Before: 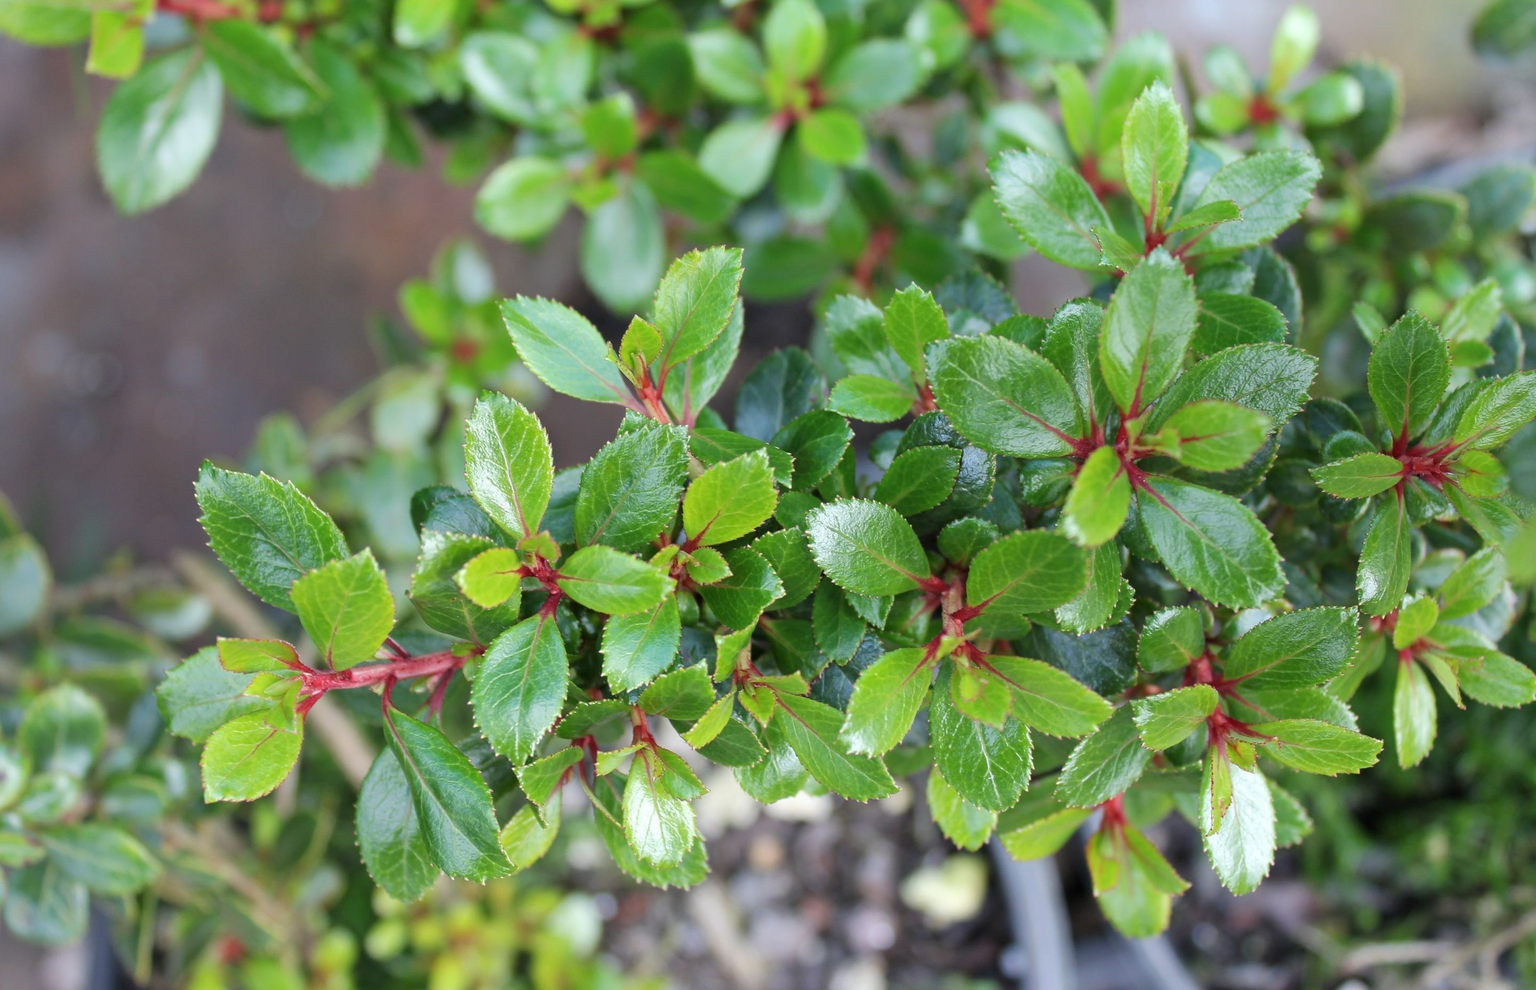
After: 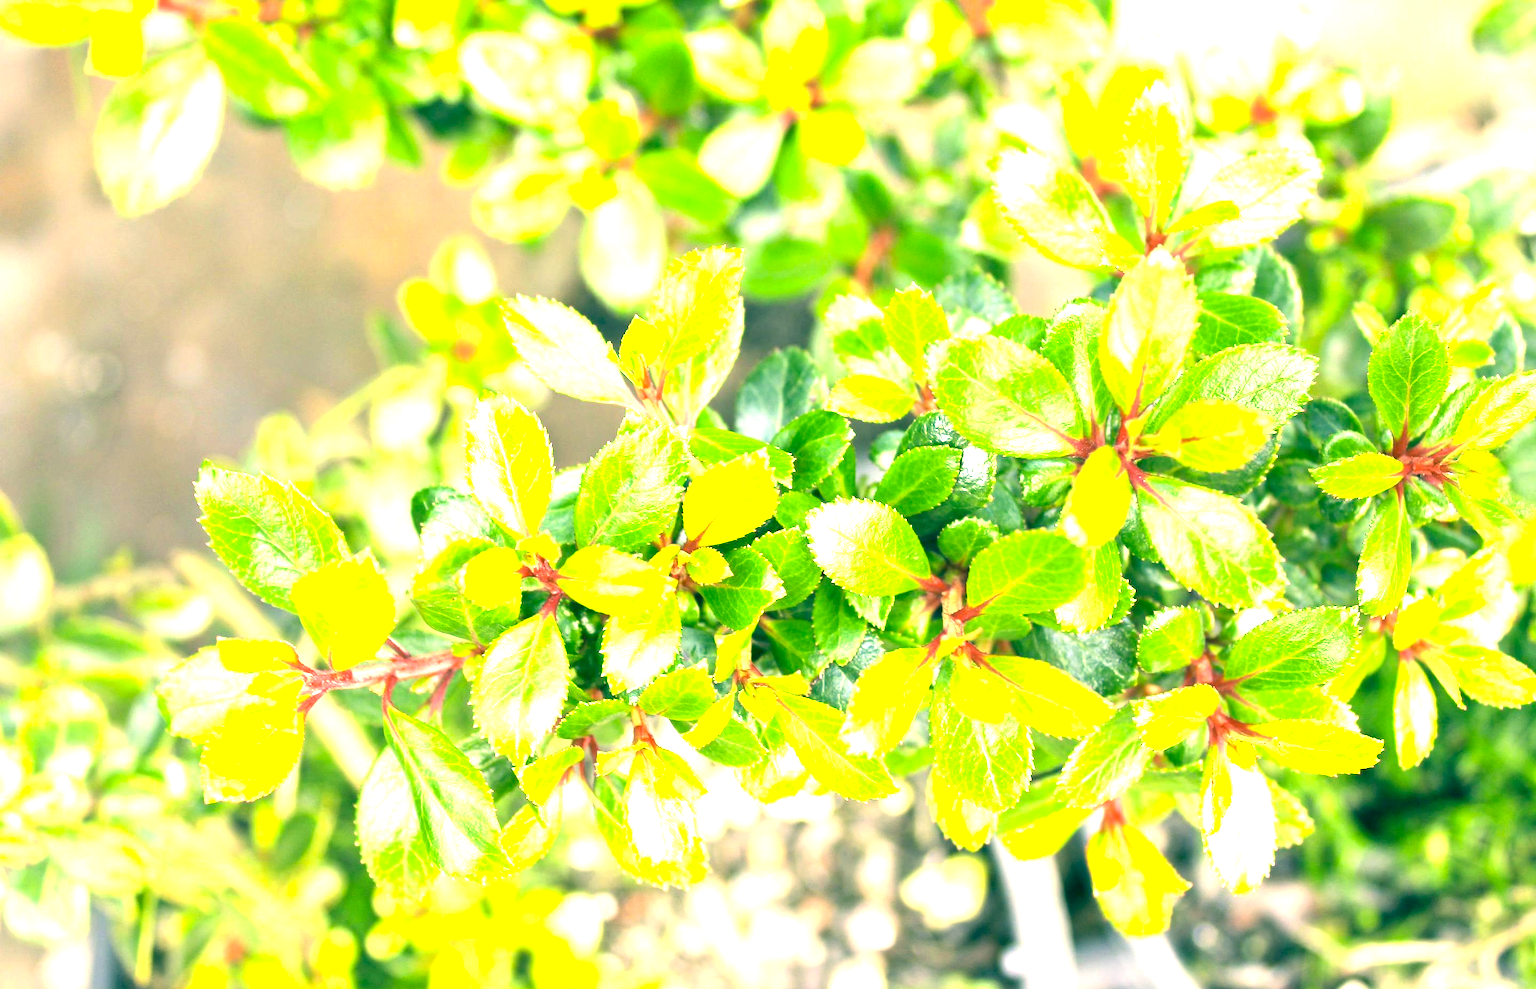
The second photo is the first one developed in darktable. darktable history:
exposure: black level correction 0, exposure 2.327 EV, compensate exposure bias true, compensate highlight preservation false
color correction: highlights a* 1.83, highlights b* 34.02, shadows a* -36.68, shadows b* -5.48
